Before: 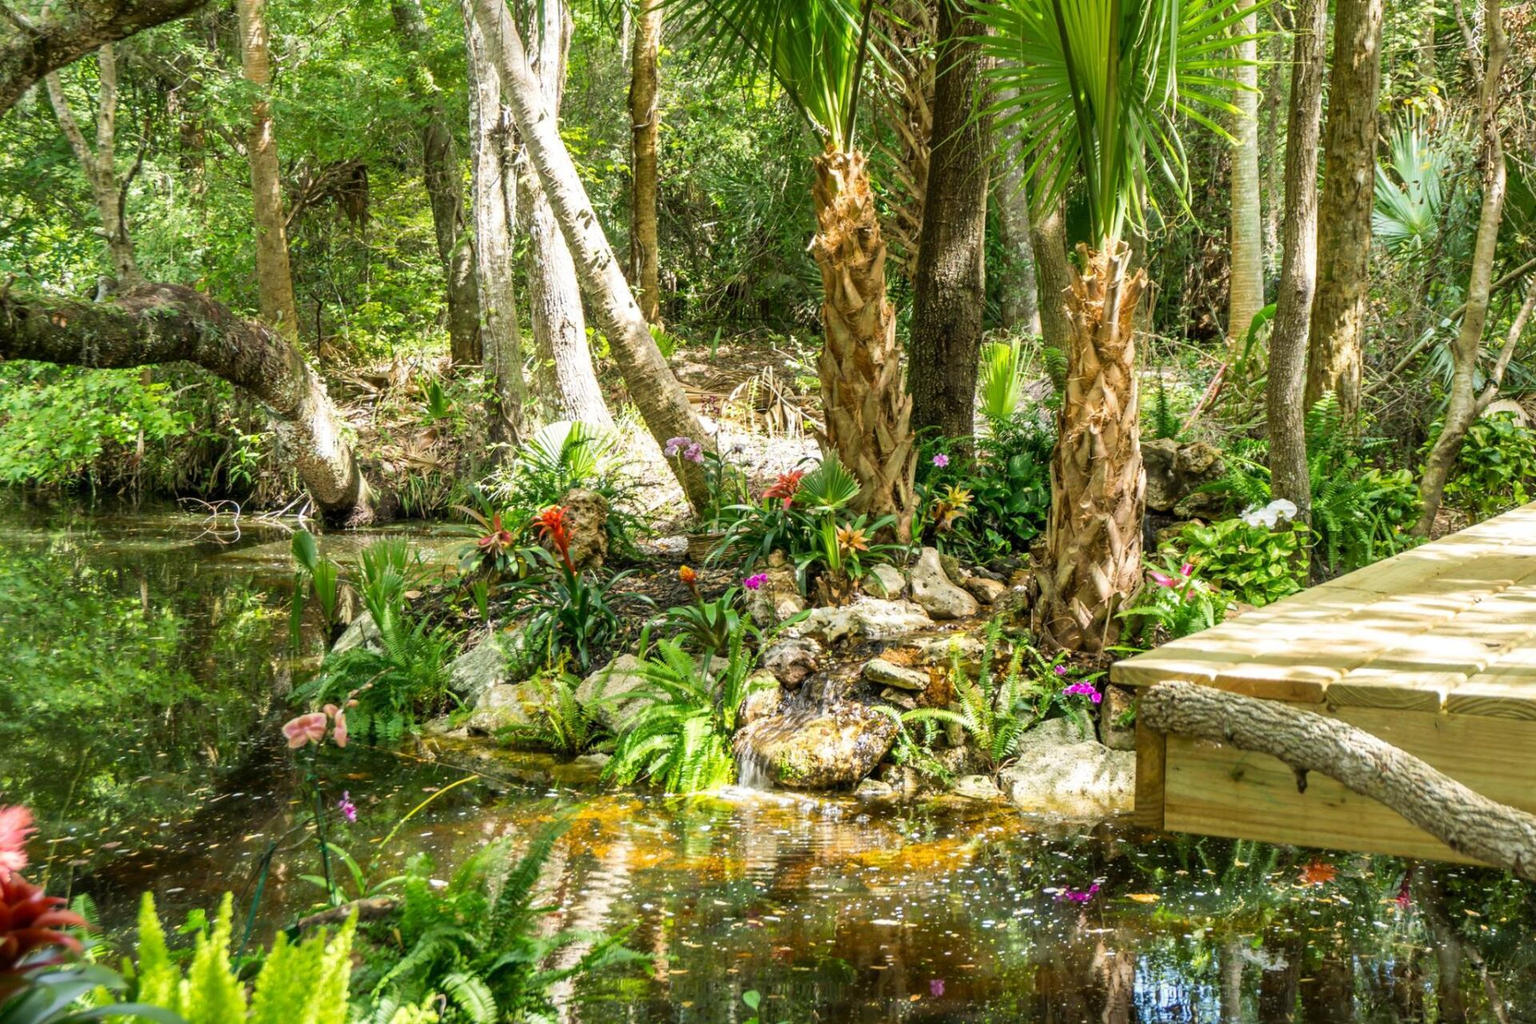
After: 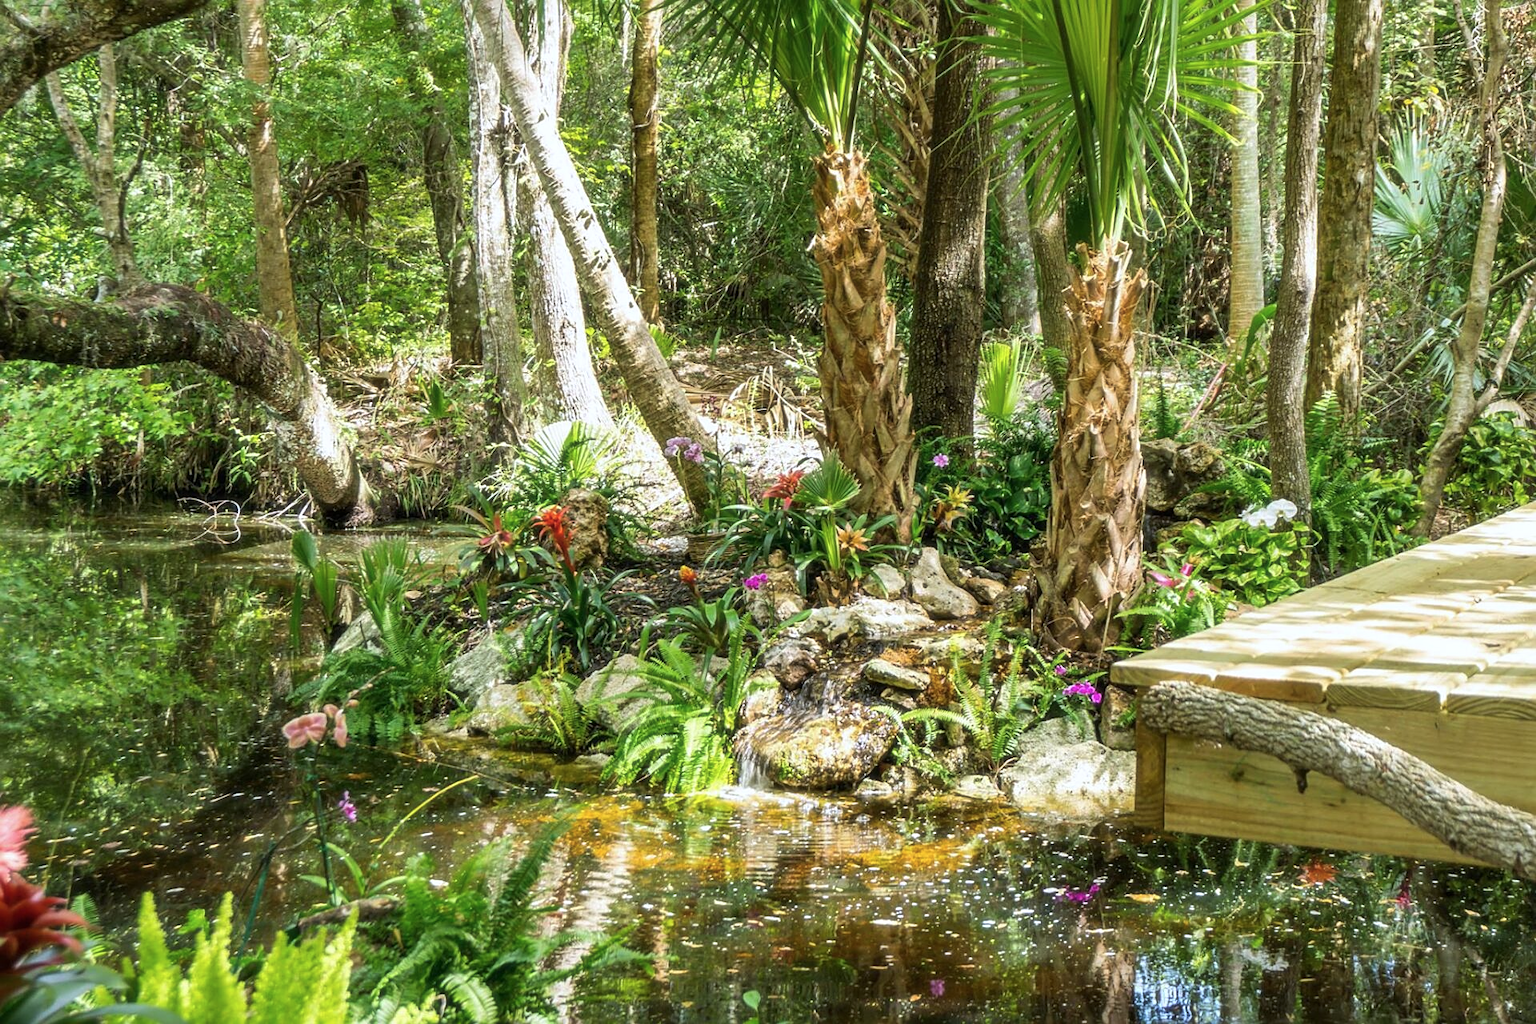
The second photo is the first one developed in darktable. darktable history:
soften: size 10%, saturation 50%, brightness 0.2 EV, mix 10%
sharpen: on, module defaults
white balance: red 0.974, blue 1.044
